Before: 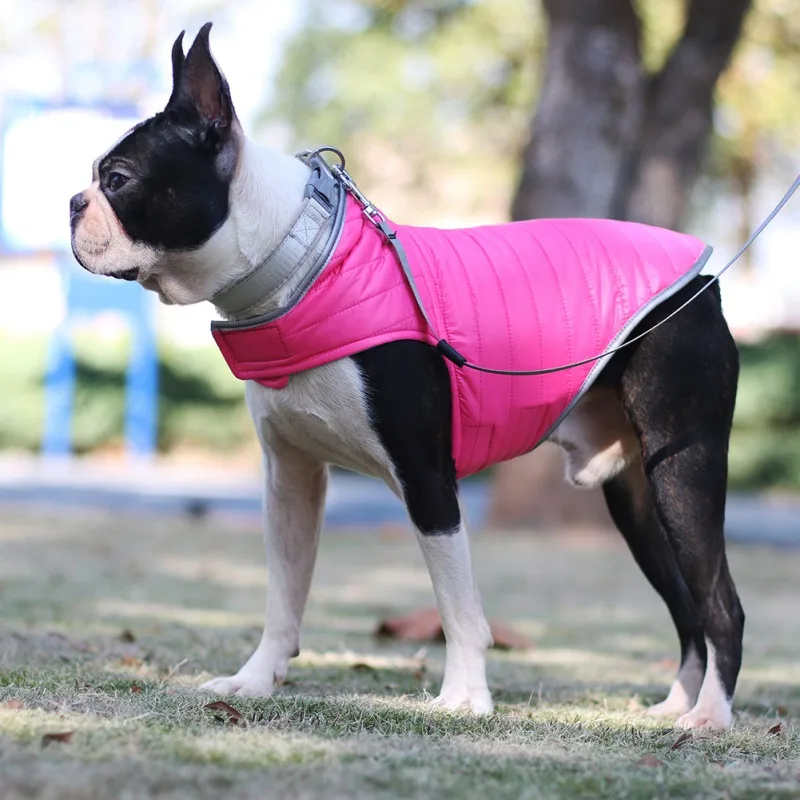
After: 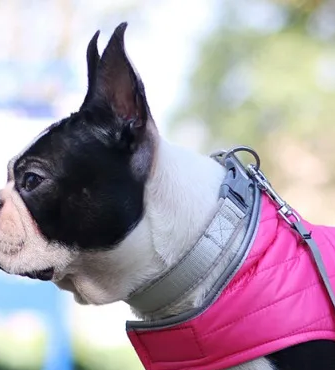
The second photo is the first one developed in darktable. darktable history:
white balance: emerald 1
exposure: black level correction 0.002, compensate highlight preservation false
crop and rotate: left 10.817%, top 0.062%, right 47.194%, bottom 53.626%
